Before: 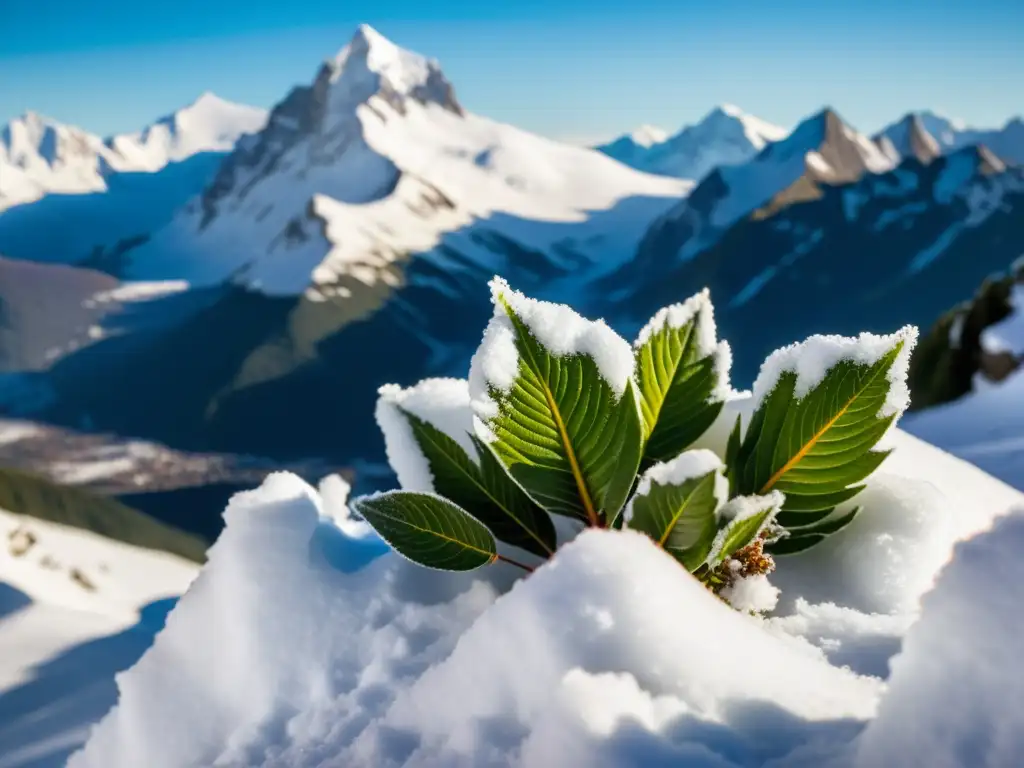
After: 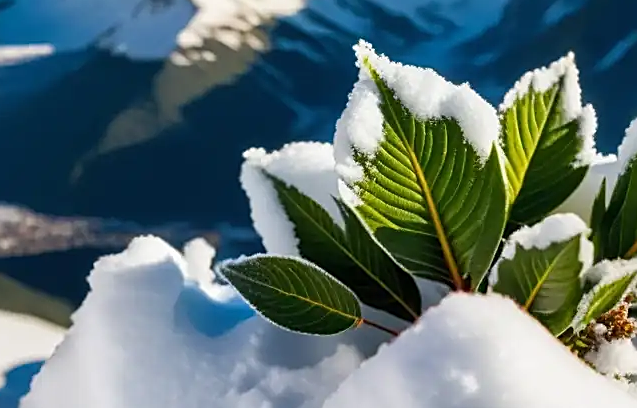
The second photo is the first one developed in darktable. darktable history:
crop: left 13.269%, top 30.771%, right 24.437%, bottom 15.979%
sharpen: on, module defaults
